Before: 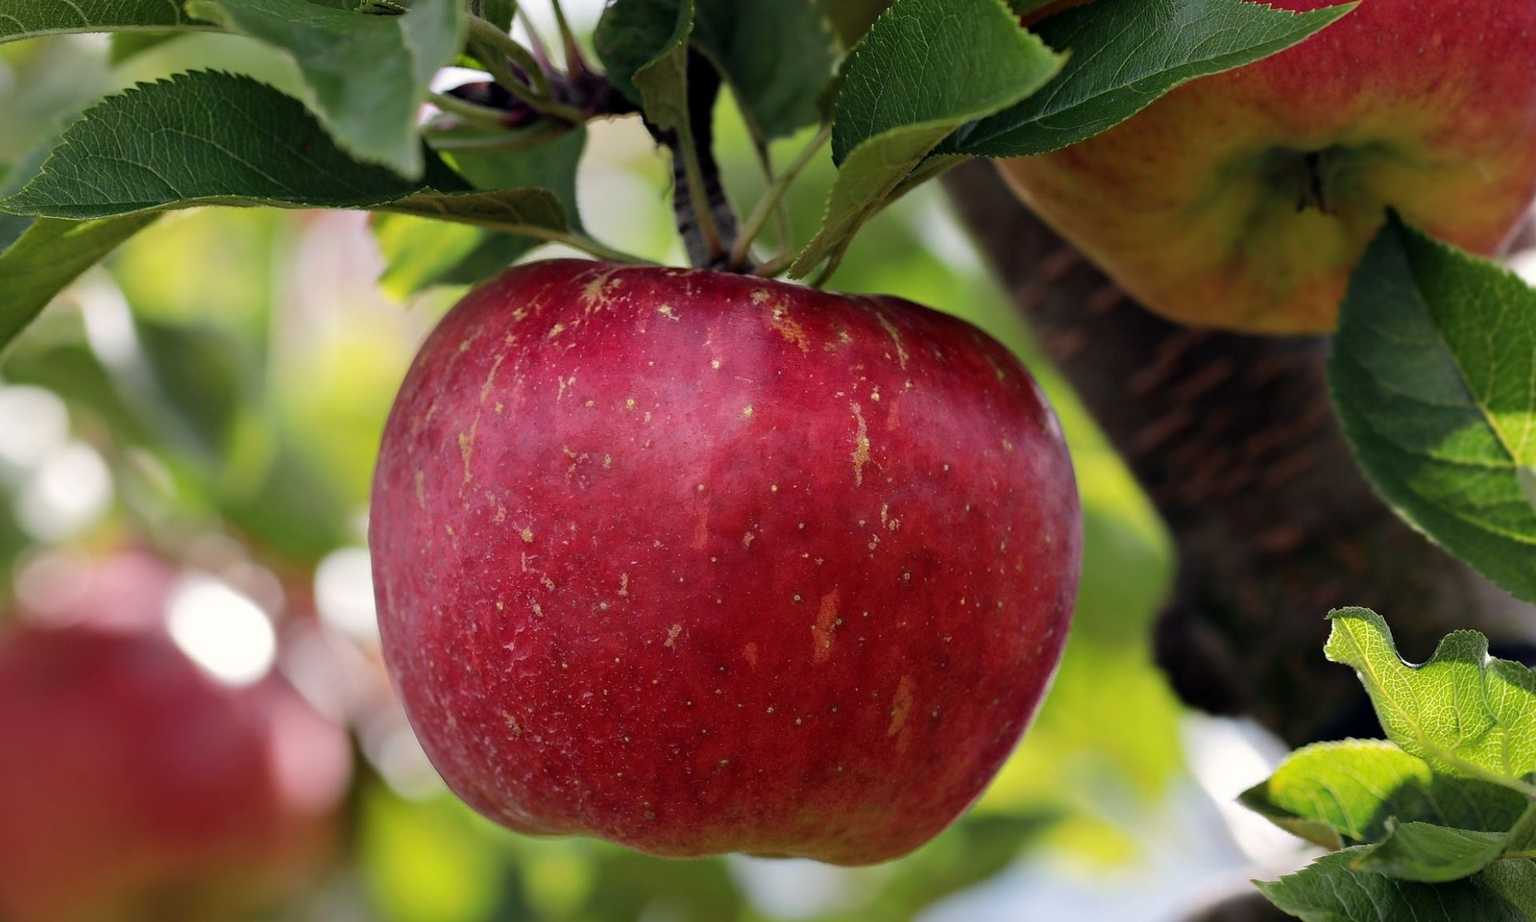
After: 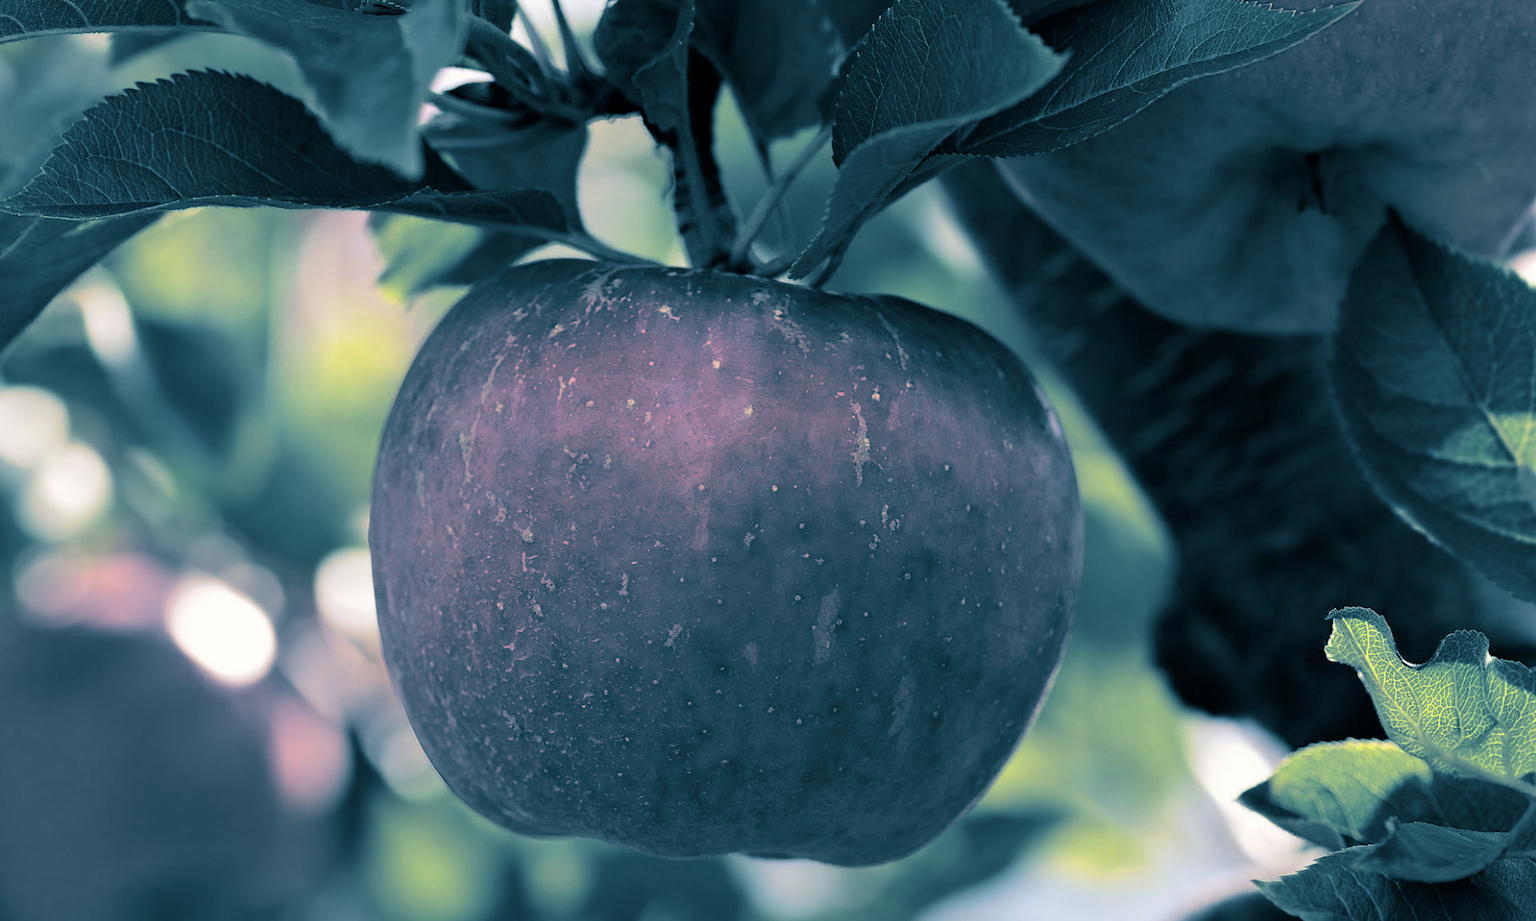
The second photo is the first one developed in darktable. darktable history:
split-toning: shadows › hue 212.4°, balance -70
